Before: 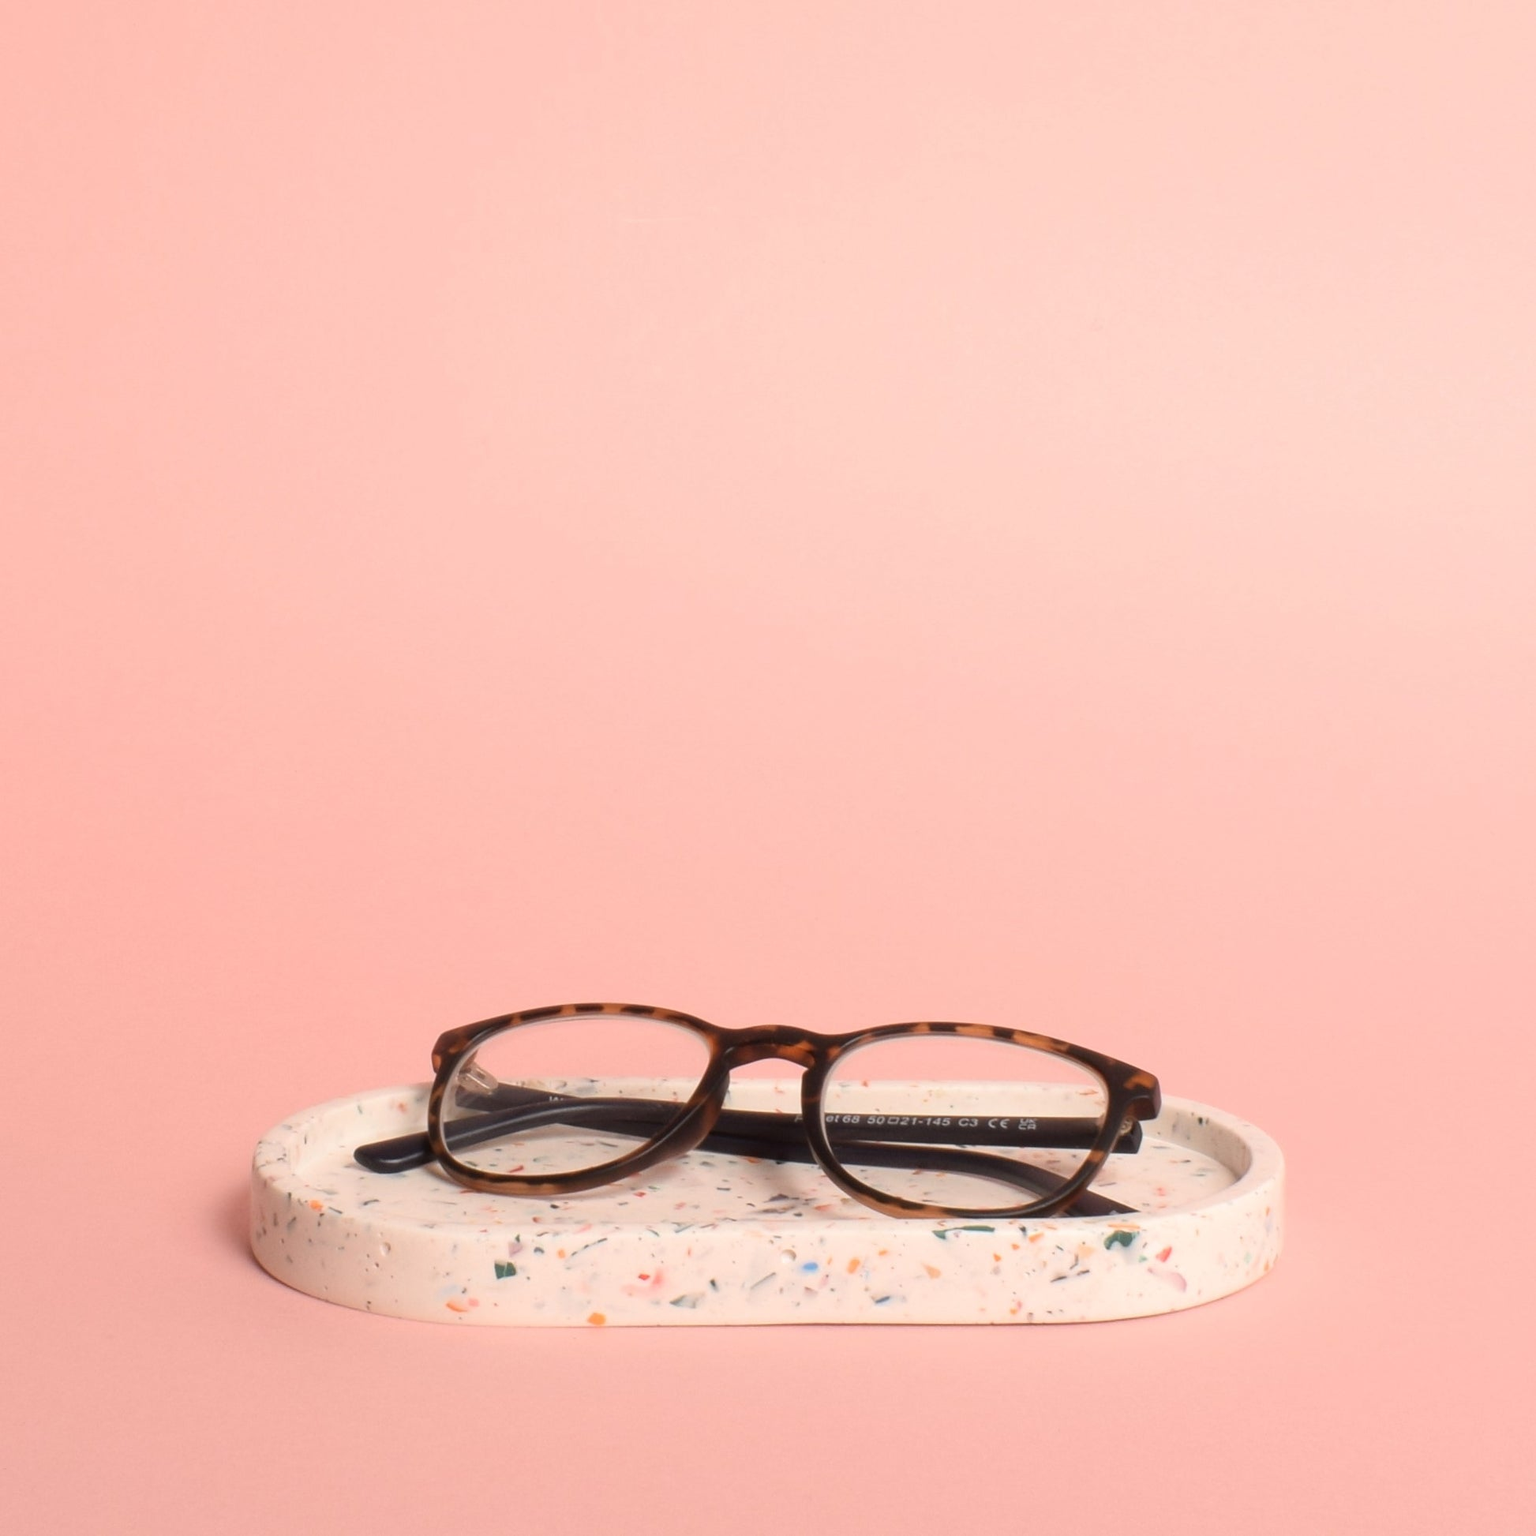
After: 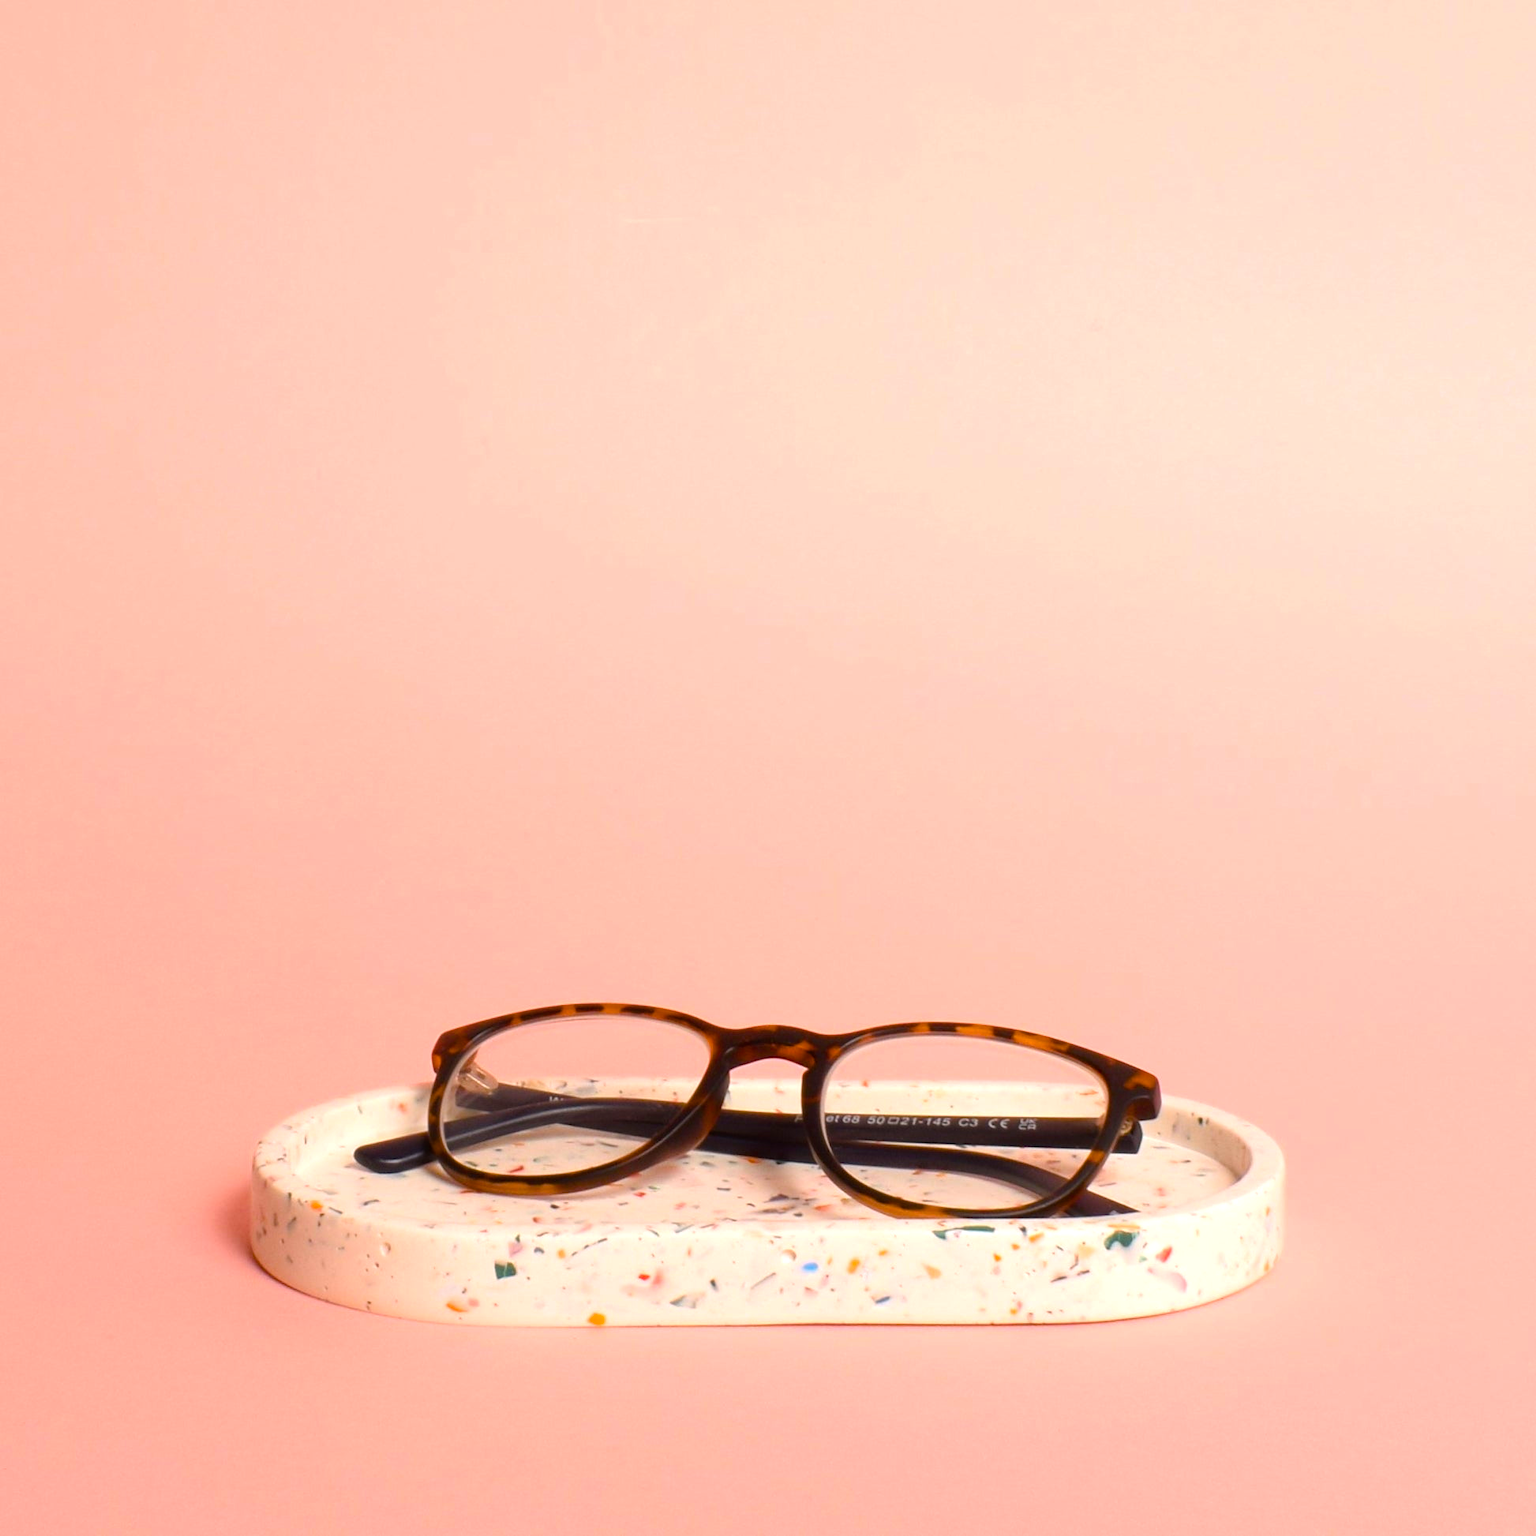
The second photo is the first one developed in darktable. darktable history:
color balance rgb: highlights gain › chroma 0.115%, highlights gain › hue 330.05°, linear chroma grading › global chroma 14.95%, perceptual saturation grading › global saturation 36.099%, perceptual saturation grading › shadows 35.344%, perceptual brilliance grading › global brilliance 2.517%, perceptual brilliance grading › highlights -2.541%, perceptual brilliance grading › shadows 2.879%, contrast 14.802%
